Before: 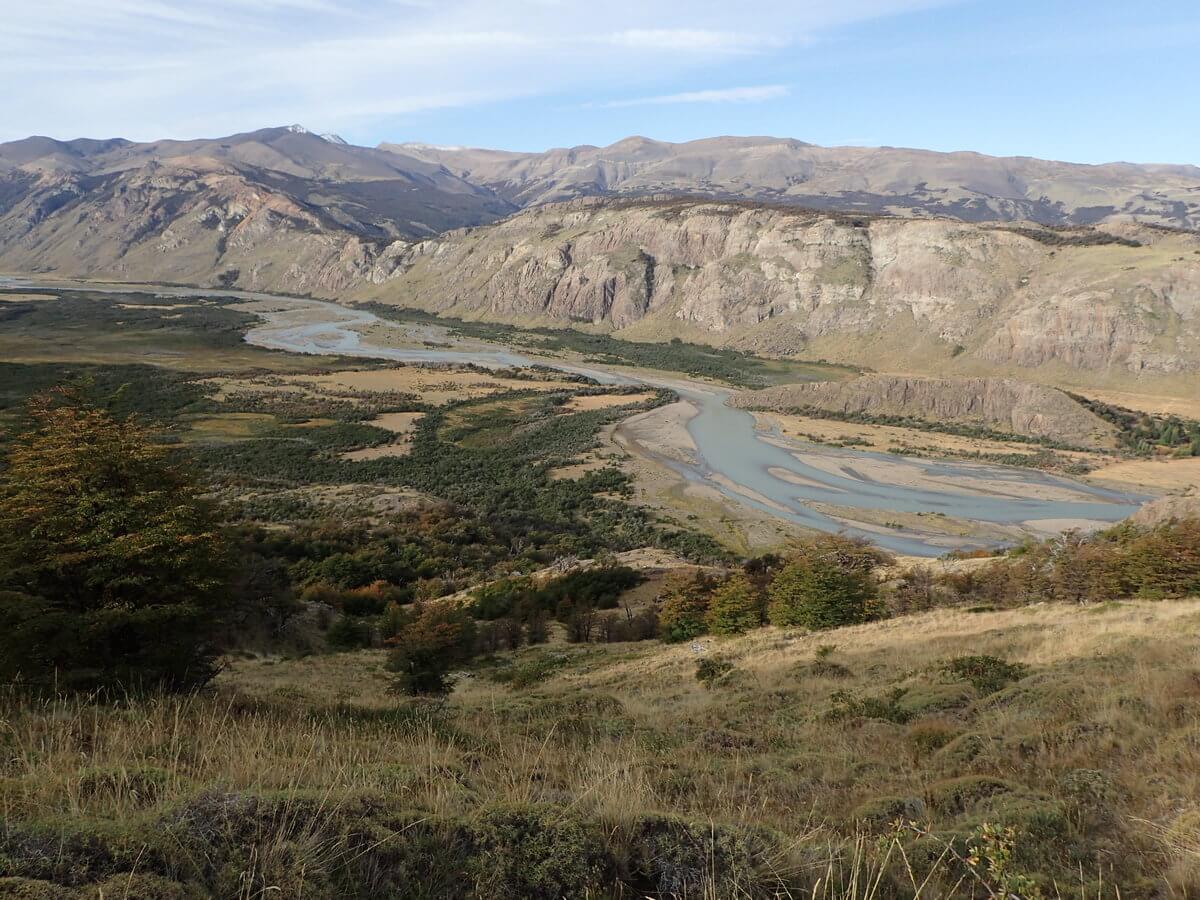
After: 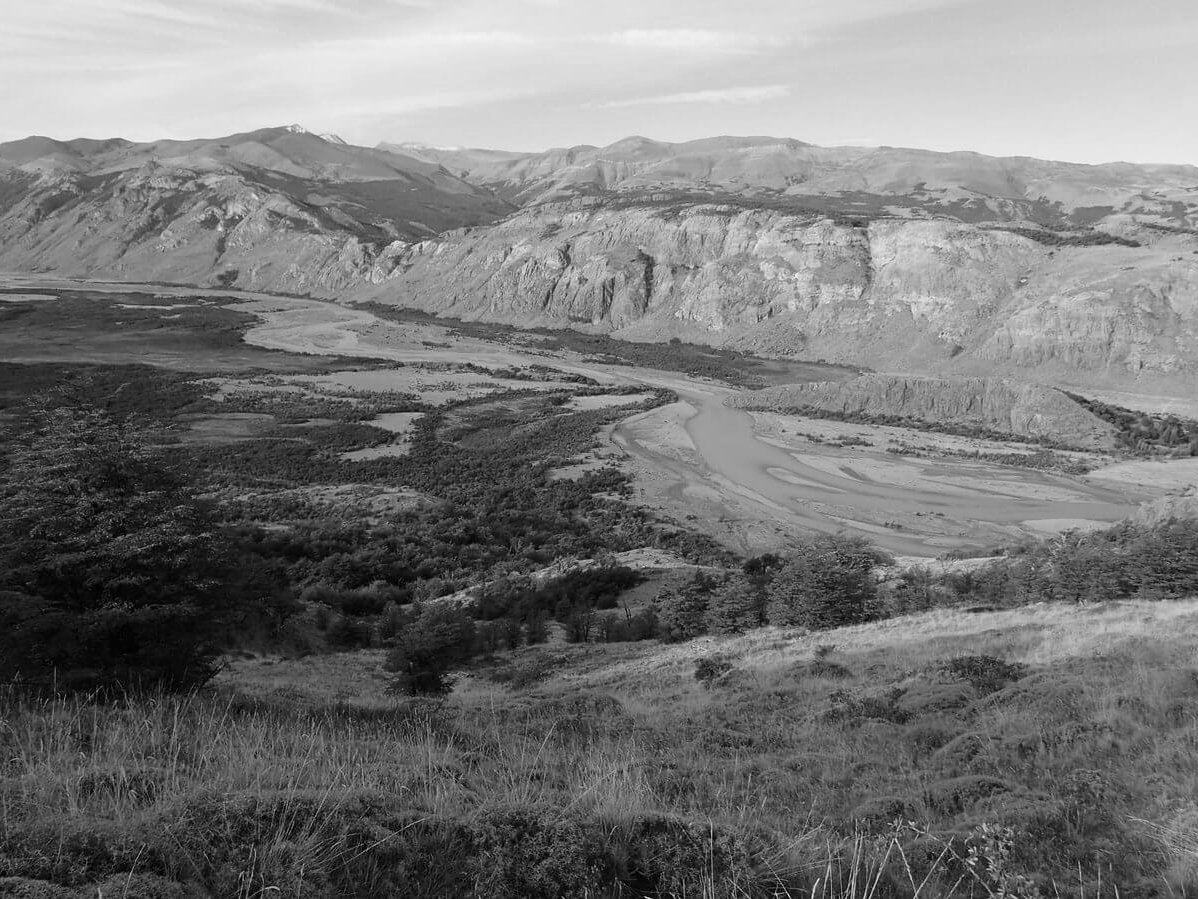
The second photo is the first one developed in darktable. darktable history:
monochrome: on, module defaults
crop and rotate: left 0.126%
